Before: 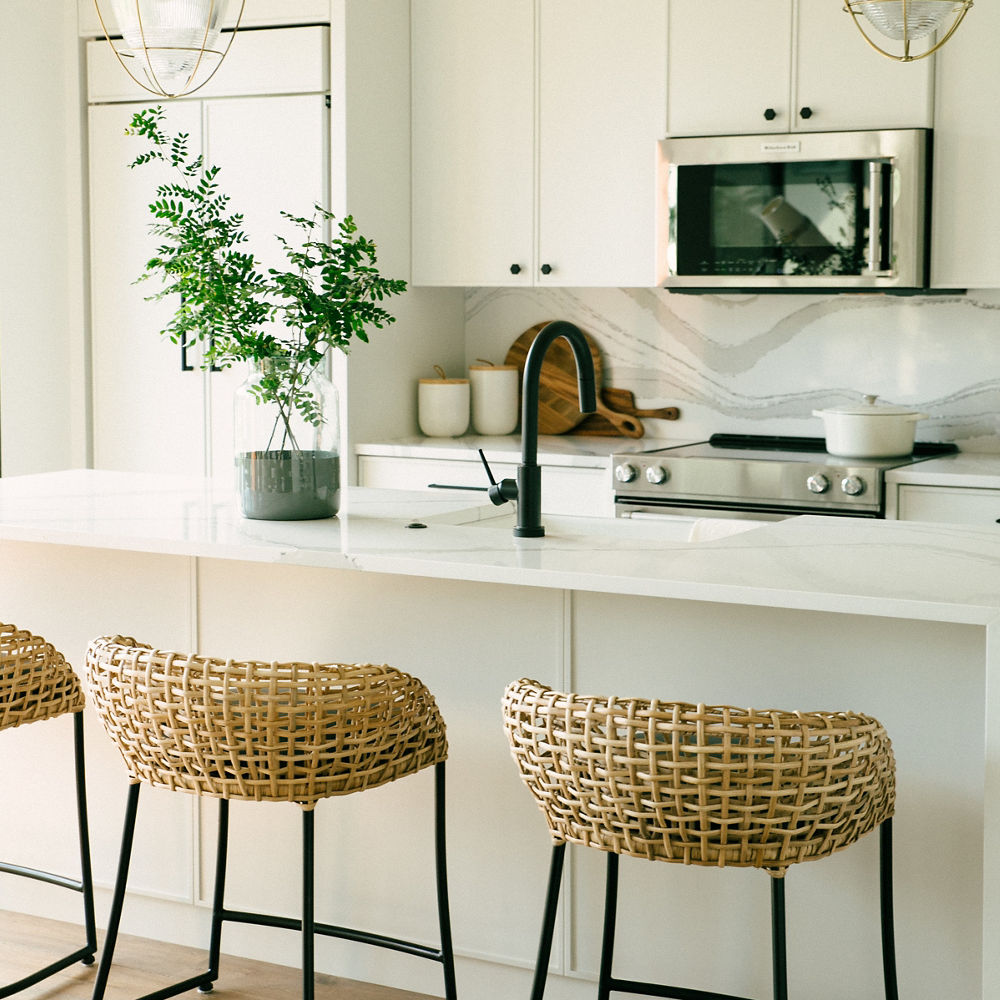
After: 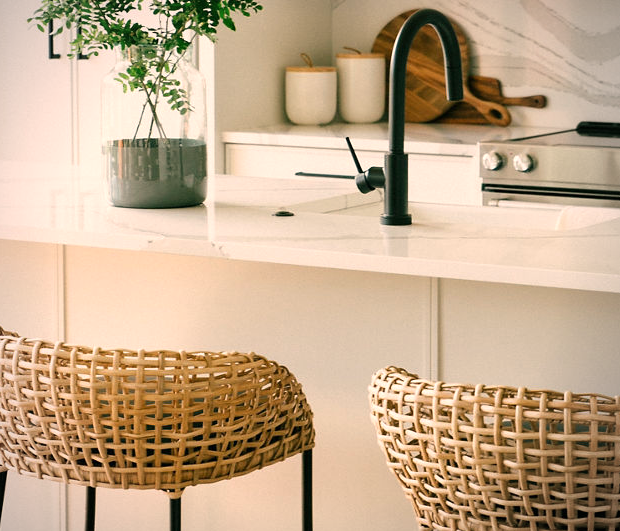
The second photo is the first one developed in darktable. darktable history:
vignetting: fall-off radius 60.92%
white balance: red 1.127, blue 0.943
crop: left 13.312%, top 31.28%, right 24.627%, bottom 15.582%
